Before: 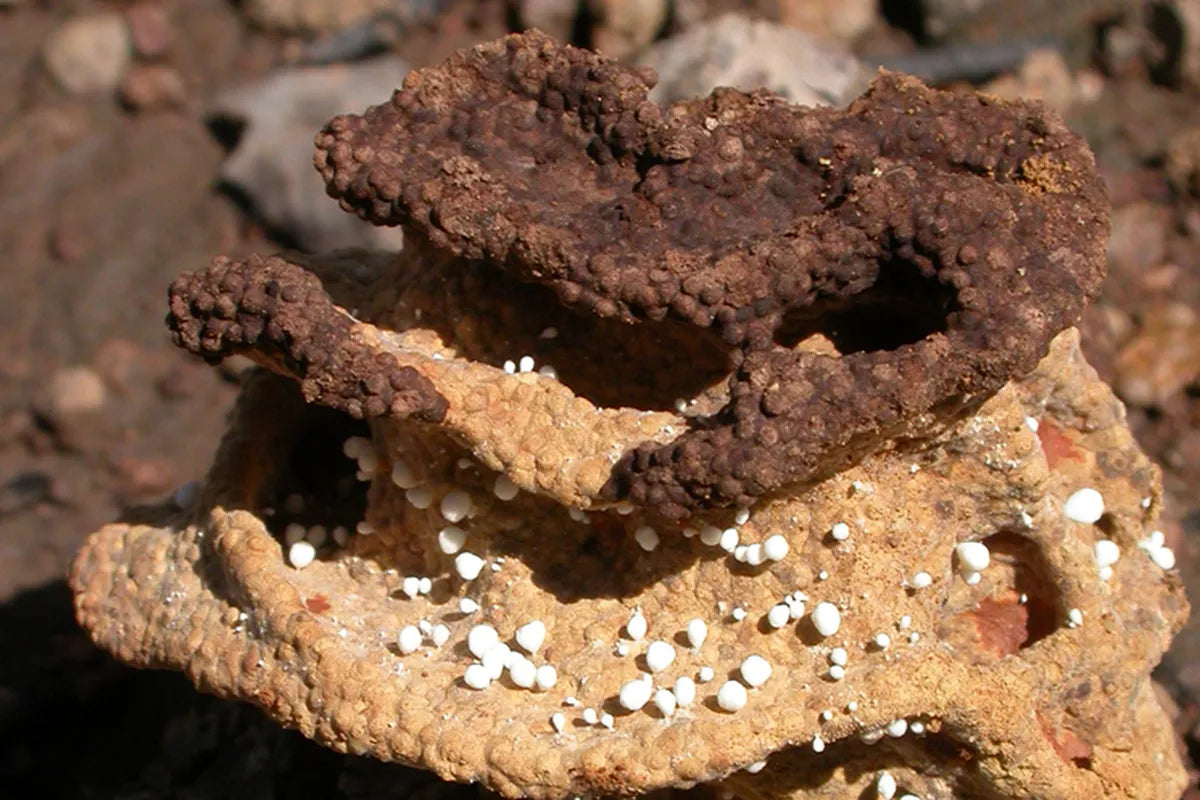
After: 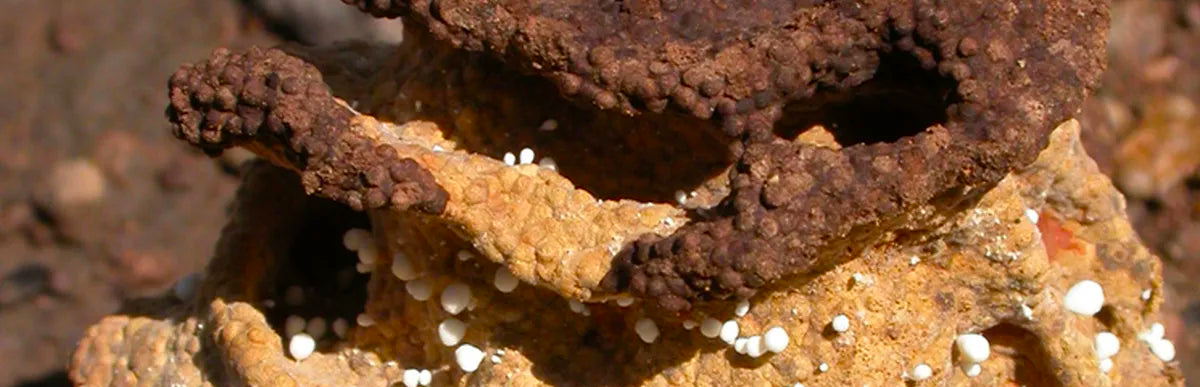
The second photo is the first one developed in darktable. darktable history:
crop and rotate: top 26.056%, bottom 25.543%
color balance: output saturation 120%
